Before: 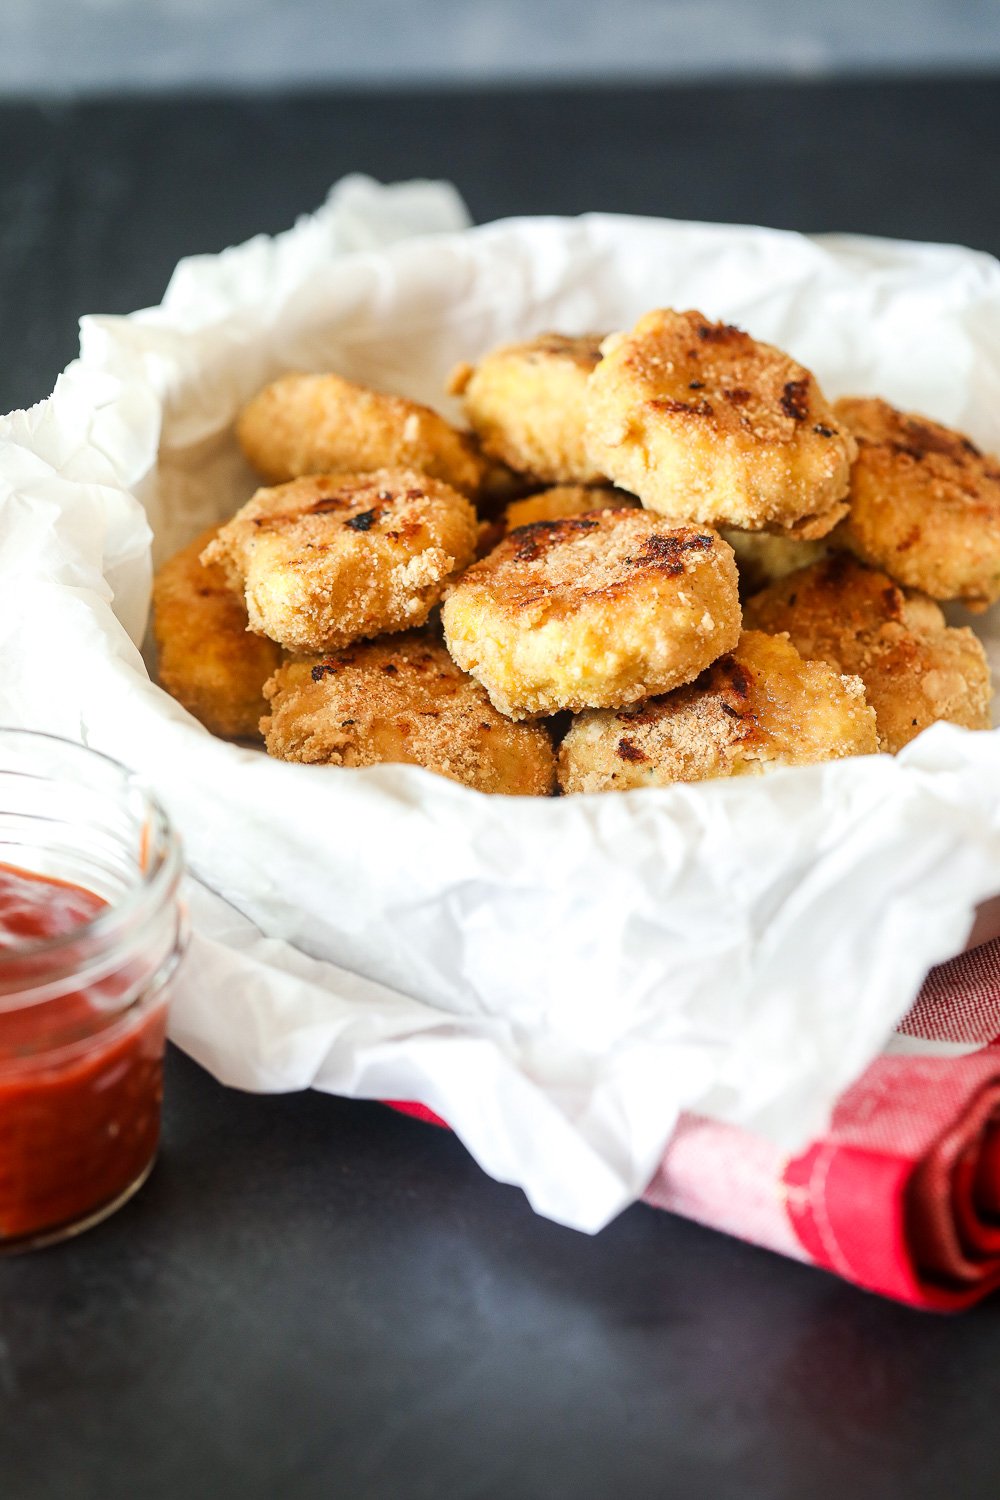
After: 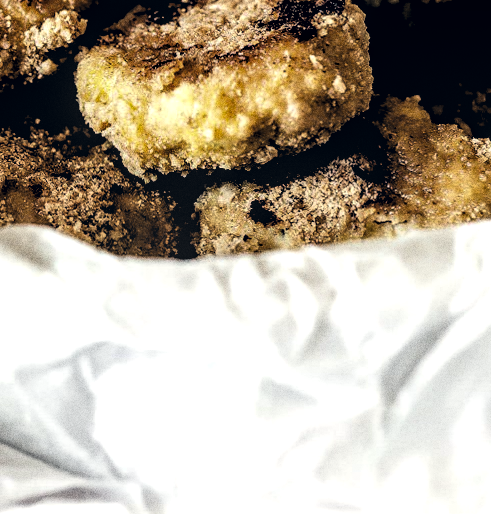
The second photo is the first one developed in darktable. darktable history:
contrast brightness saturation: contrast 0.08, saturation 0.02
exposure: black level correction 0.002, exposure 0.15 EV, compensate highlight preservation false
local contrast: on, module defaults
crop: left 36.607%, top 34.735%, right 13.146%, bottom 30.611%
color correction: highlights a* 0.207, highlights b* 2.7, shadows a* -0.874, shadows b* -4.78
rotate and perspective: rotation 0.226°, lens shift (vertical) -0.042, crop left 0.023, crop right 0.982, crop top 0.006, crop bottom 0.994
grain: coarseness 0.09 ISO, strength 40%
levels: levels [0.514, 0.759, 1]
